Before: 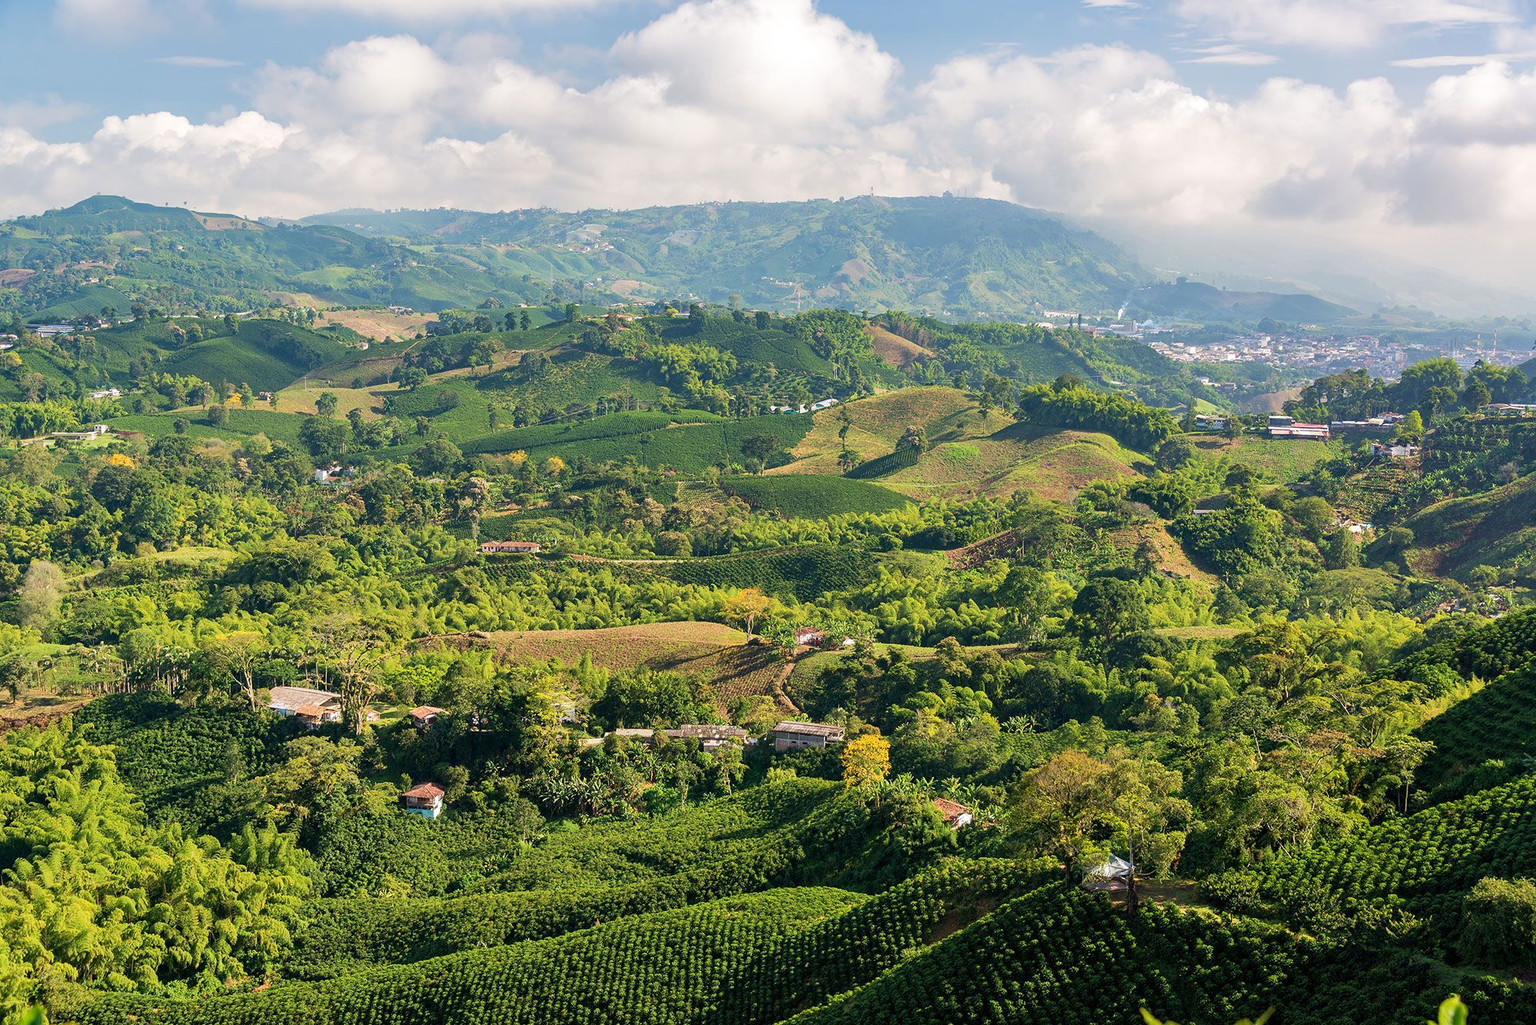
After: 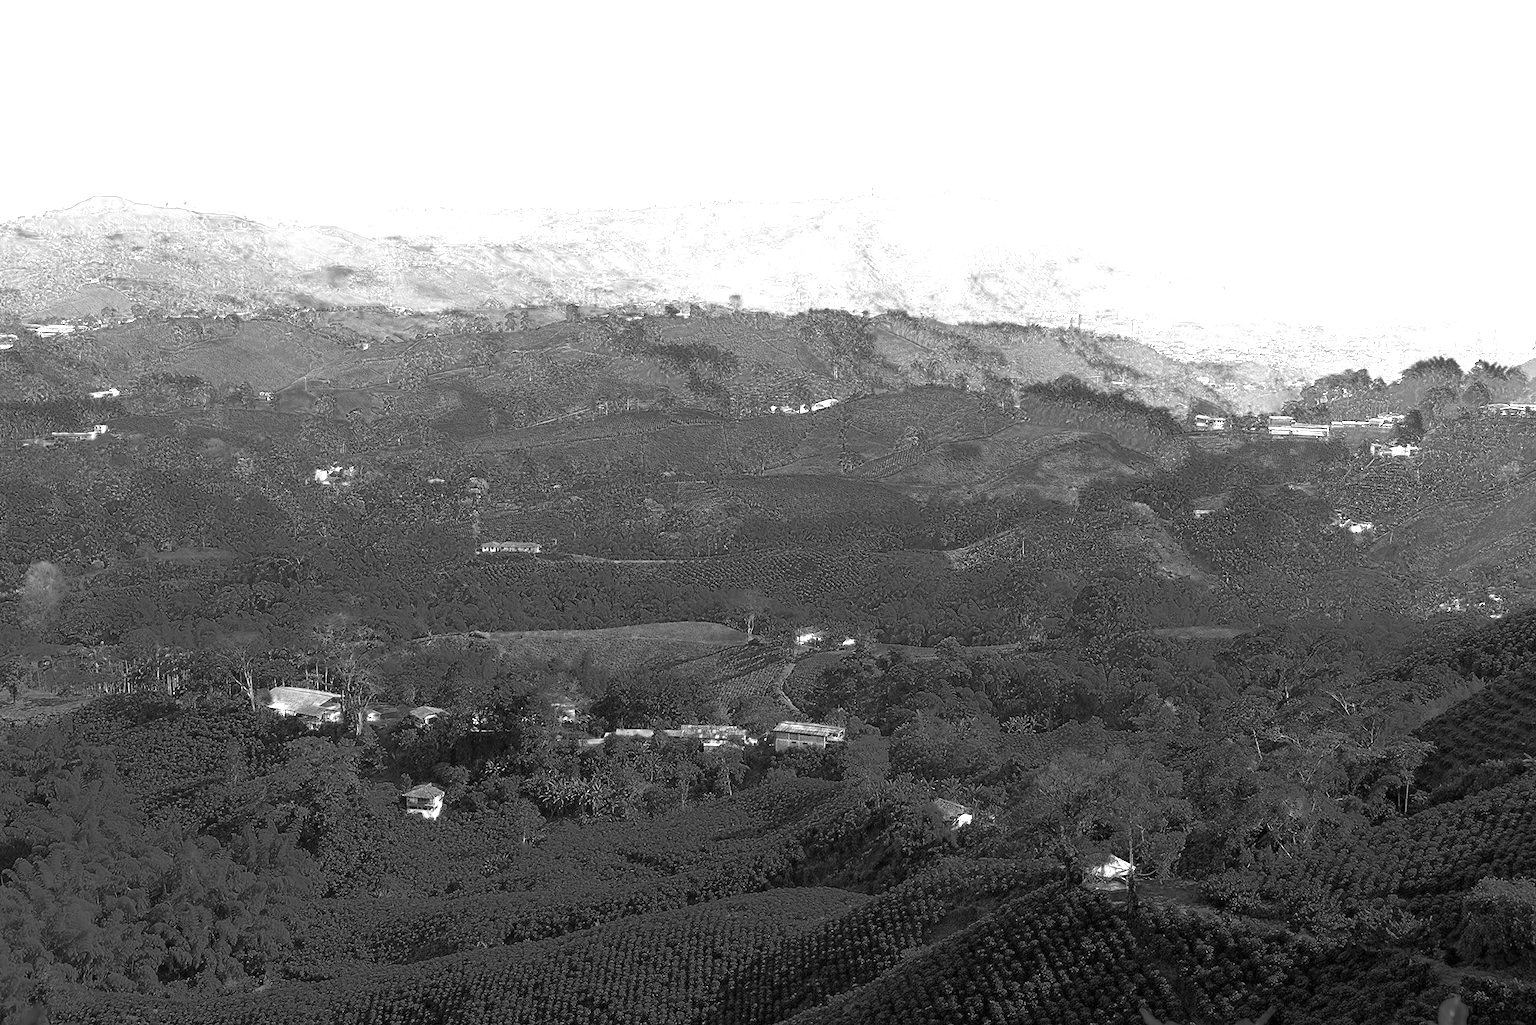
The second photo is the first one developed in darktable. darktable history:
exposure: exposure 1 EV, compensate highlight preservation false
color zones: curves: ch0 [(0.287, 0.048) (0.493, 0.484) (0.737, 0.816)]; ch1 [(0, 0) (0.143, 0) (0.286, 0) (0.429, 0) (0.571, 0) (0.714, 0) (0.857, 0)]
